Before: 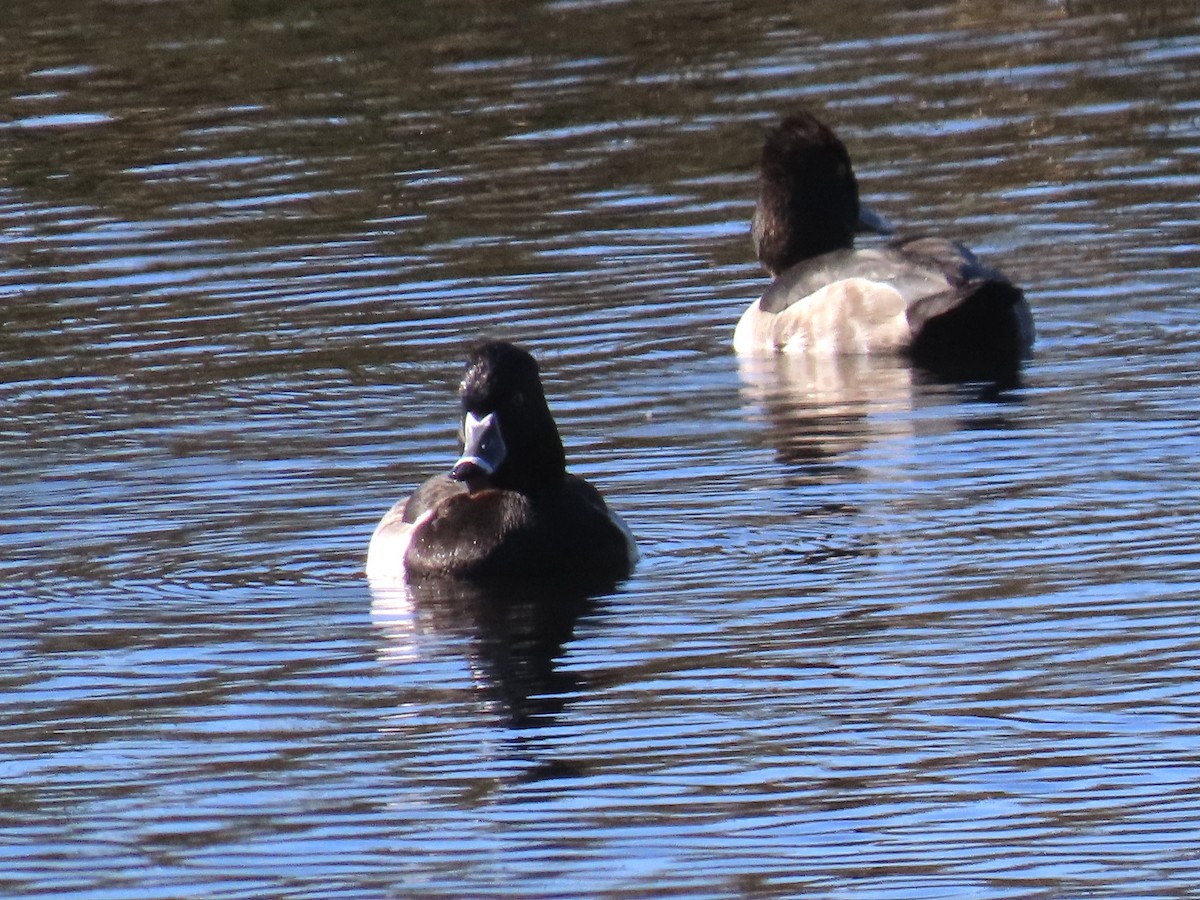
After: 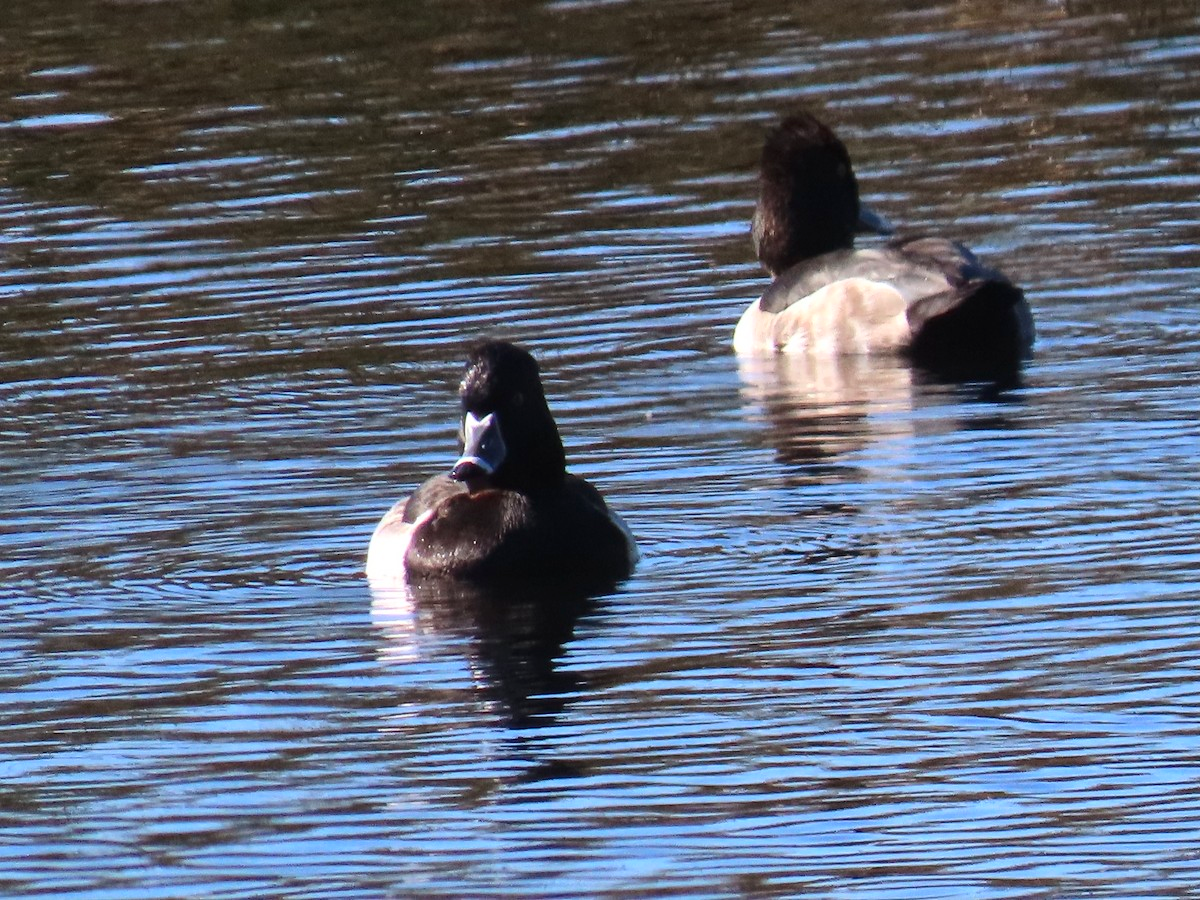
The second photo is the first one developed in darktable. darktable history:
contrast brightness saturation: contrast 0.141
